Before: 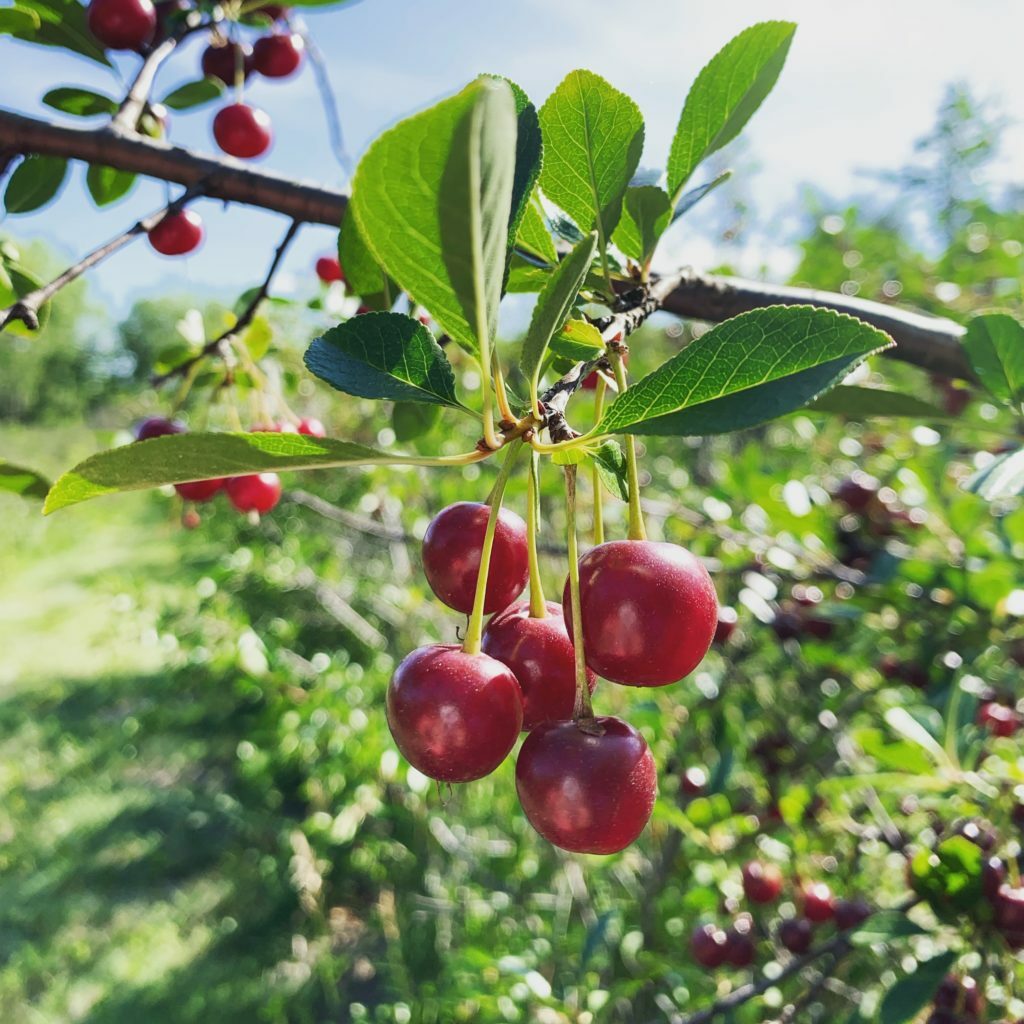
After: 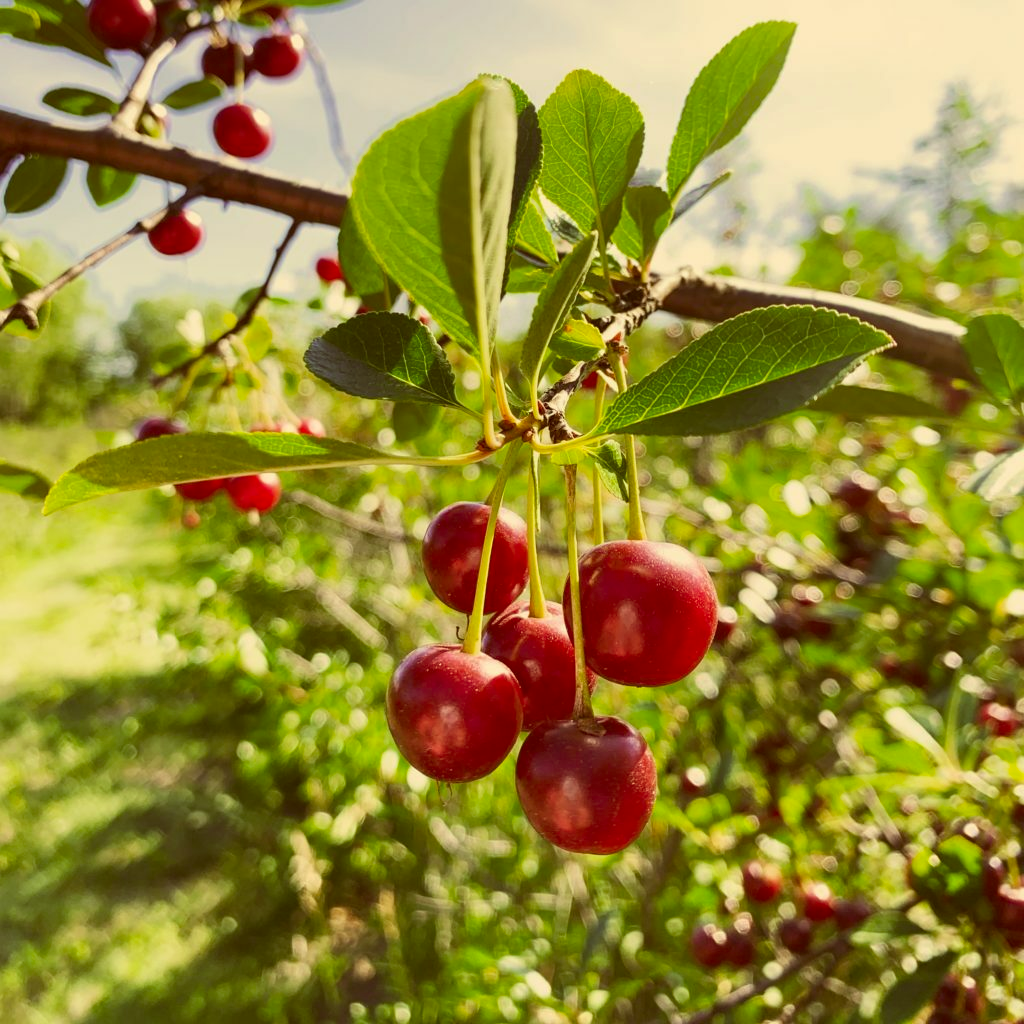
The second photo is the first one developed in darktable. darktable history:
color correction: highlights a* 1.2, highlights b* 24.02, shadows a* 15.48, shadows b* 24.16
